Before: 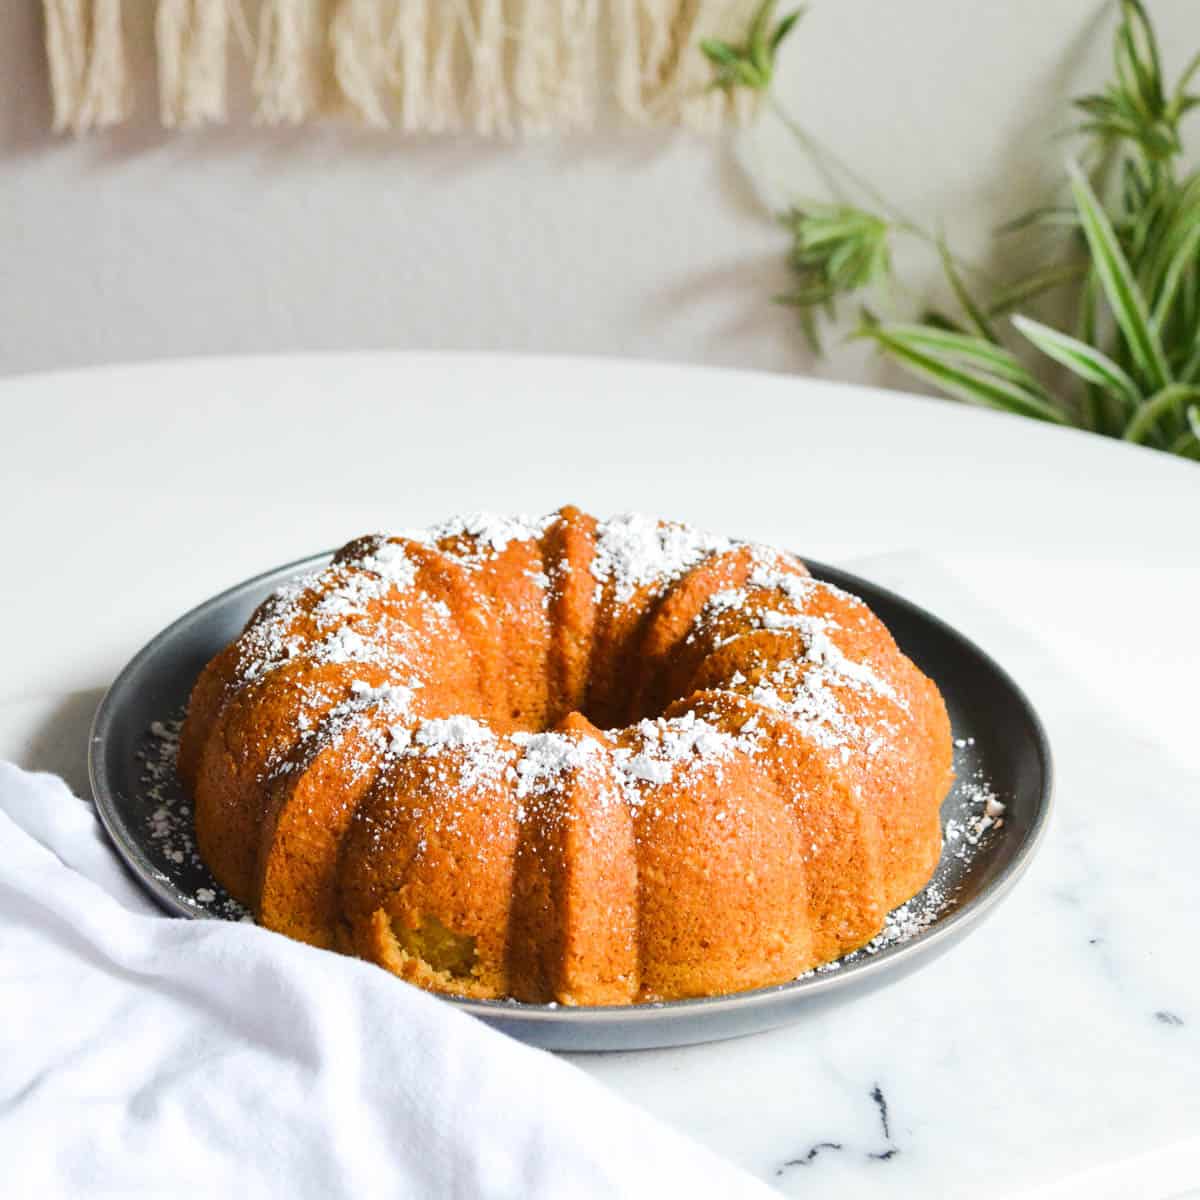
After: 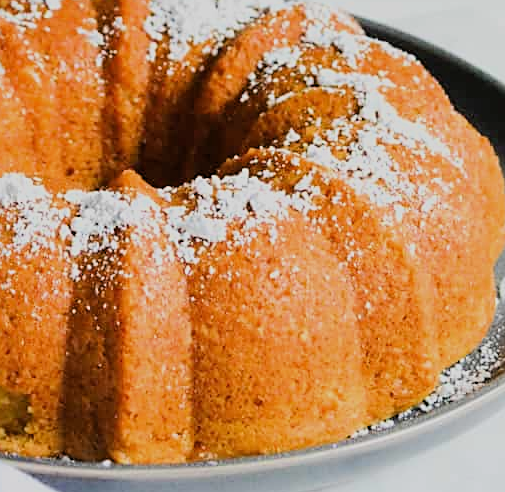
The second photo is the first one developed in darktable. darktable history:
crop: left 37.221%, top 45.169%, right 20.63%, bottom 13.777%
sharpen: on, module defaults
filmic rgb: black relative exposure -7.65 EV, white relative exposure 4.56 EV, hardness 3.61, color science v6 (2022)
